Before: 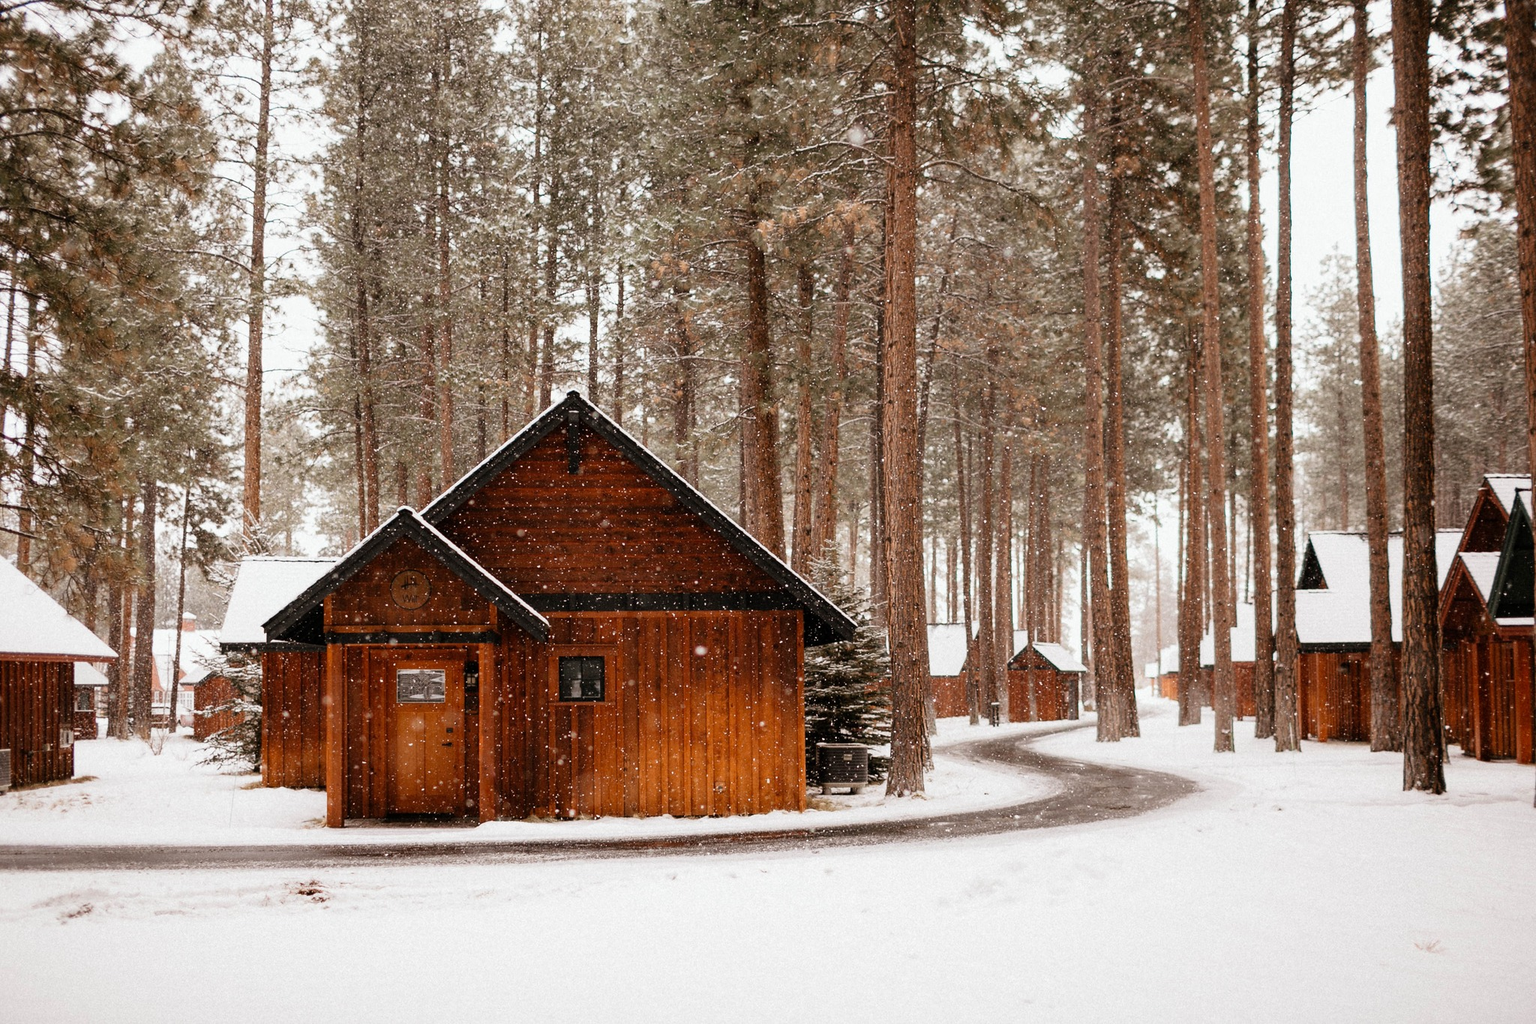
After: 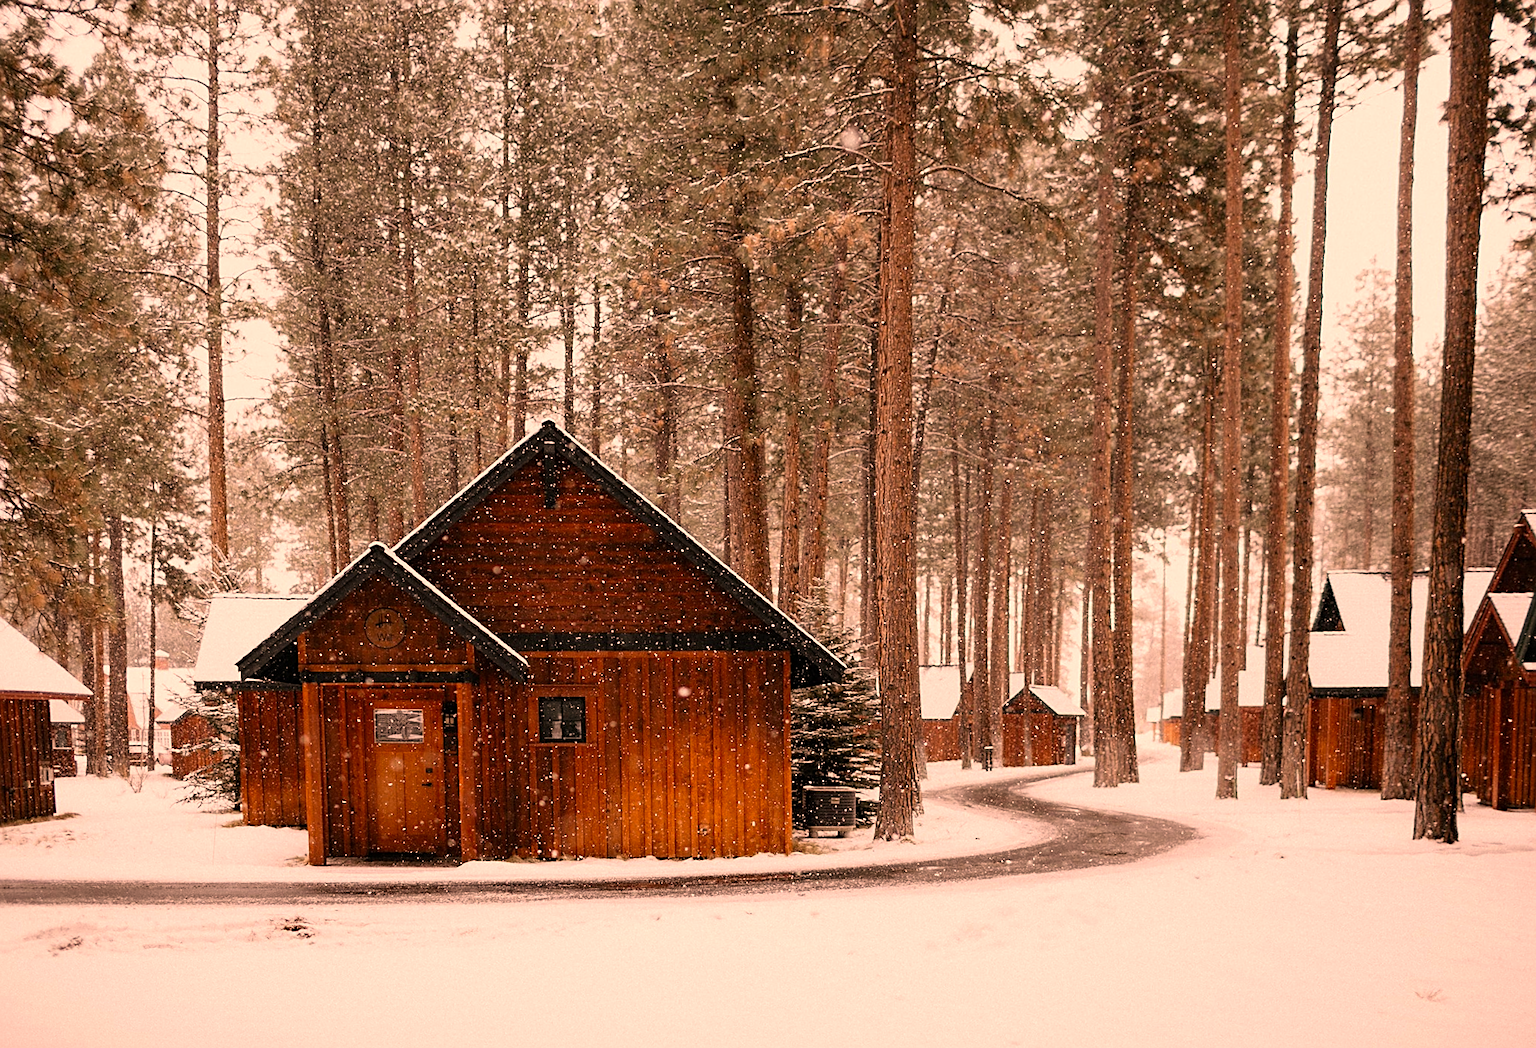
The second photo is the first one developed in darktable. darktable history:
color correction: highlights a* 21.88, highlights b* 22.25
rotate and perspective: rotation 0.074°, lens shift (vertical) 0.096, lens shift (horizontal) -0.041, crop left 0.043, crop right 0.952, crop top 0.024, crop bottom 0.979
sharpen: on, module defaults
